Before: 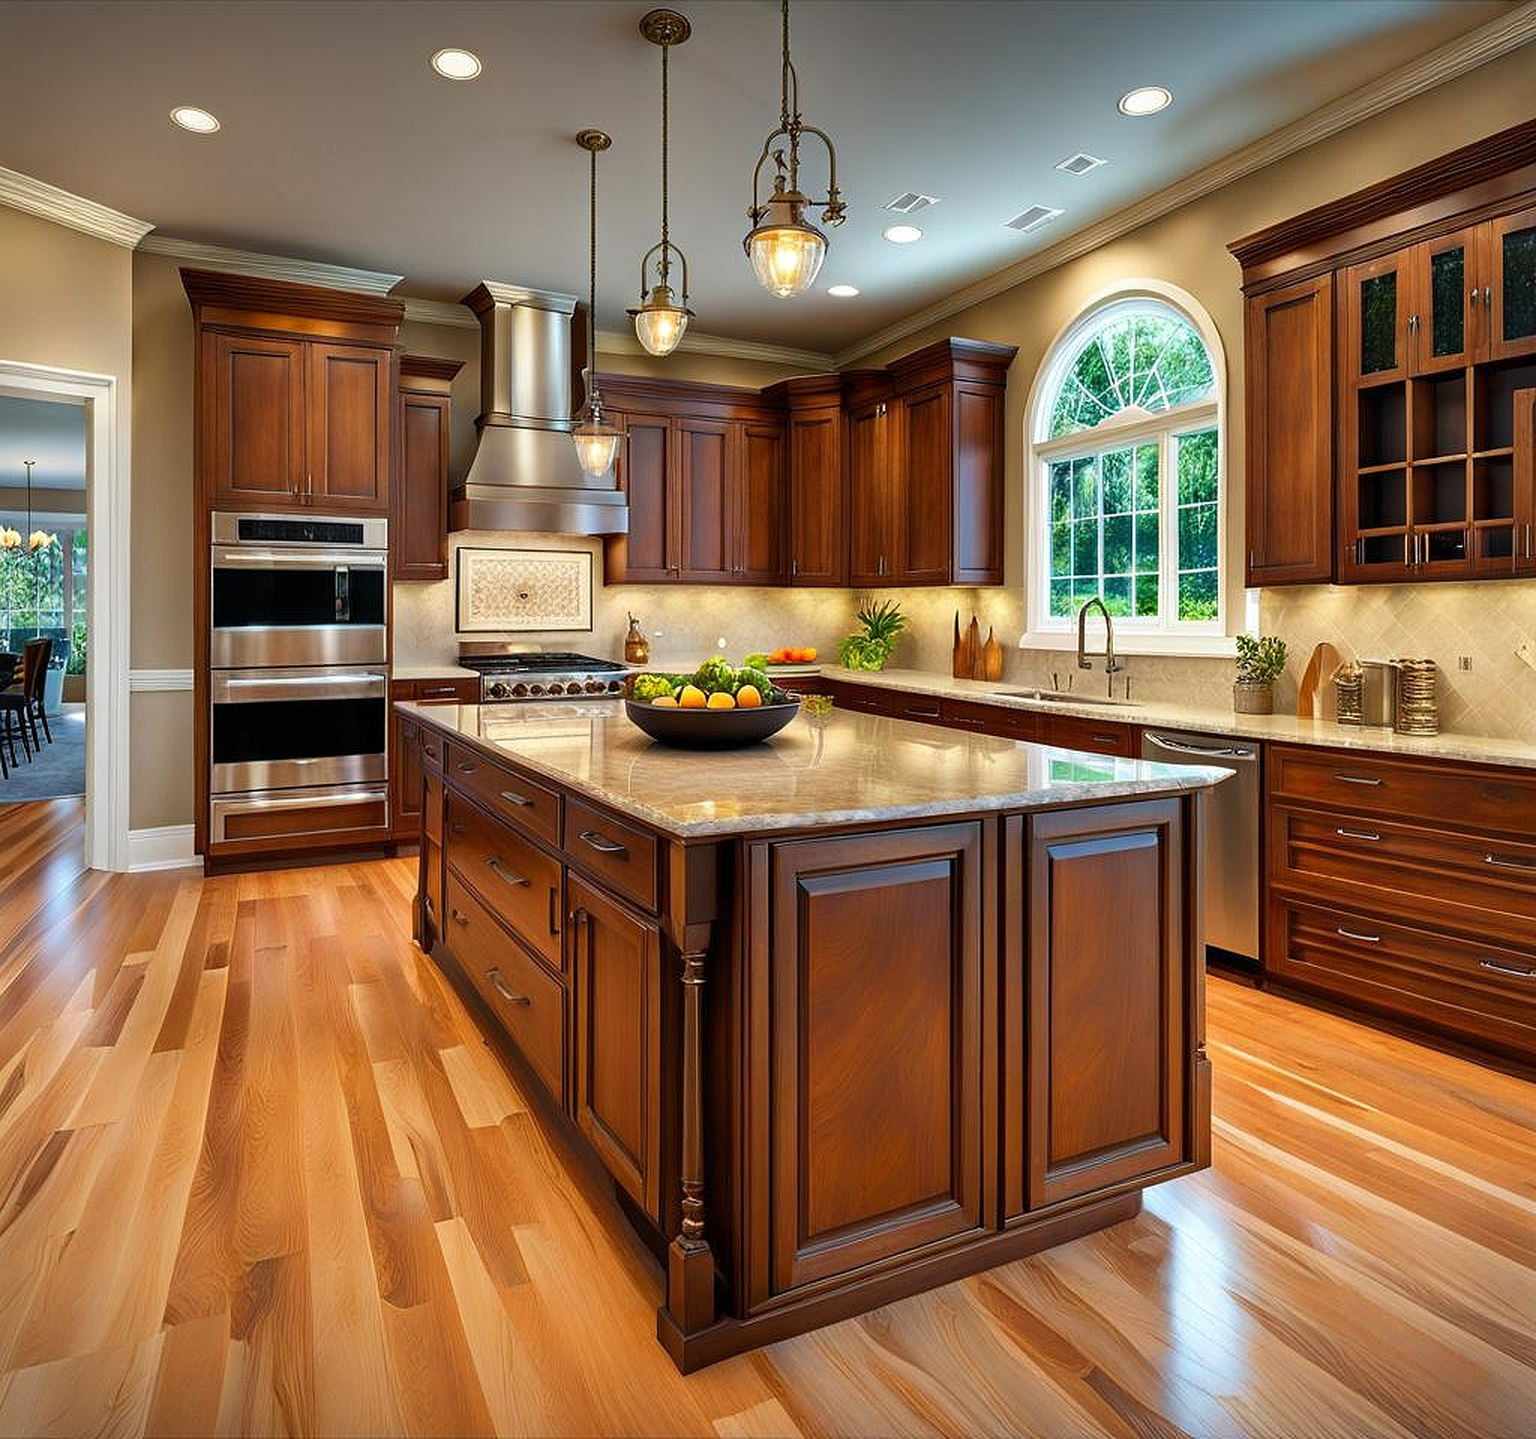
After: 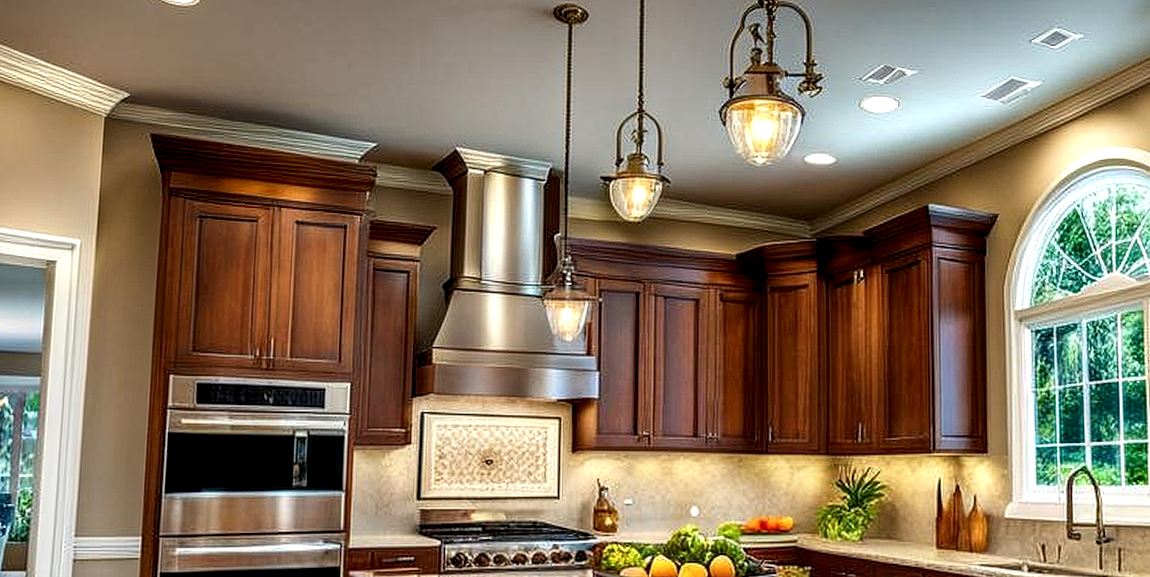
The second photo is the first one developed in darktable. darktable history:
rotate and perspective: rotation 0.215°, lens shift (vertical) -0.139, crop left 0.069, crop right 0.939, crop top 0.002, crop bottom 0.996
crop: left 0.579%, top 7.627%, right 23.167%, bottom 54.275%
local contrast: detail 154%
